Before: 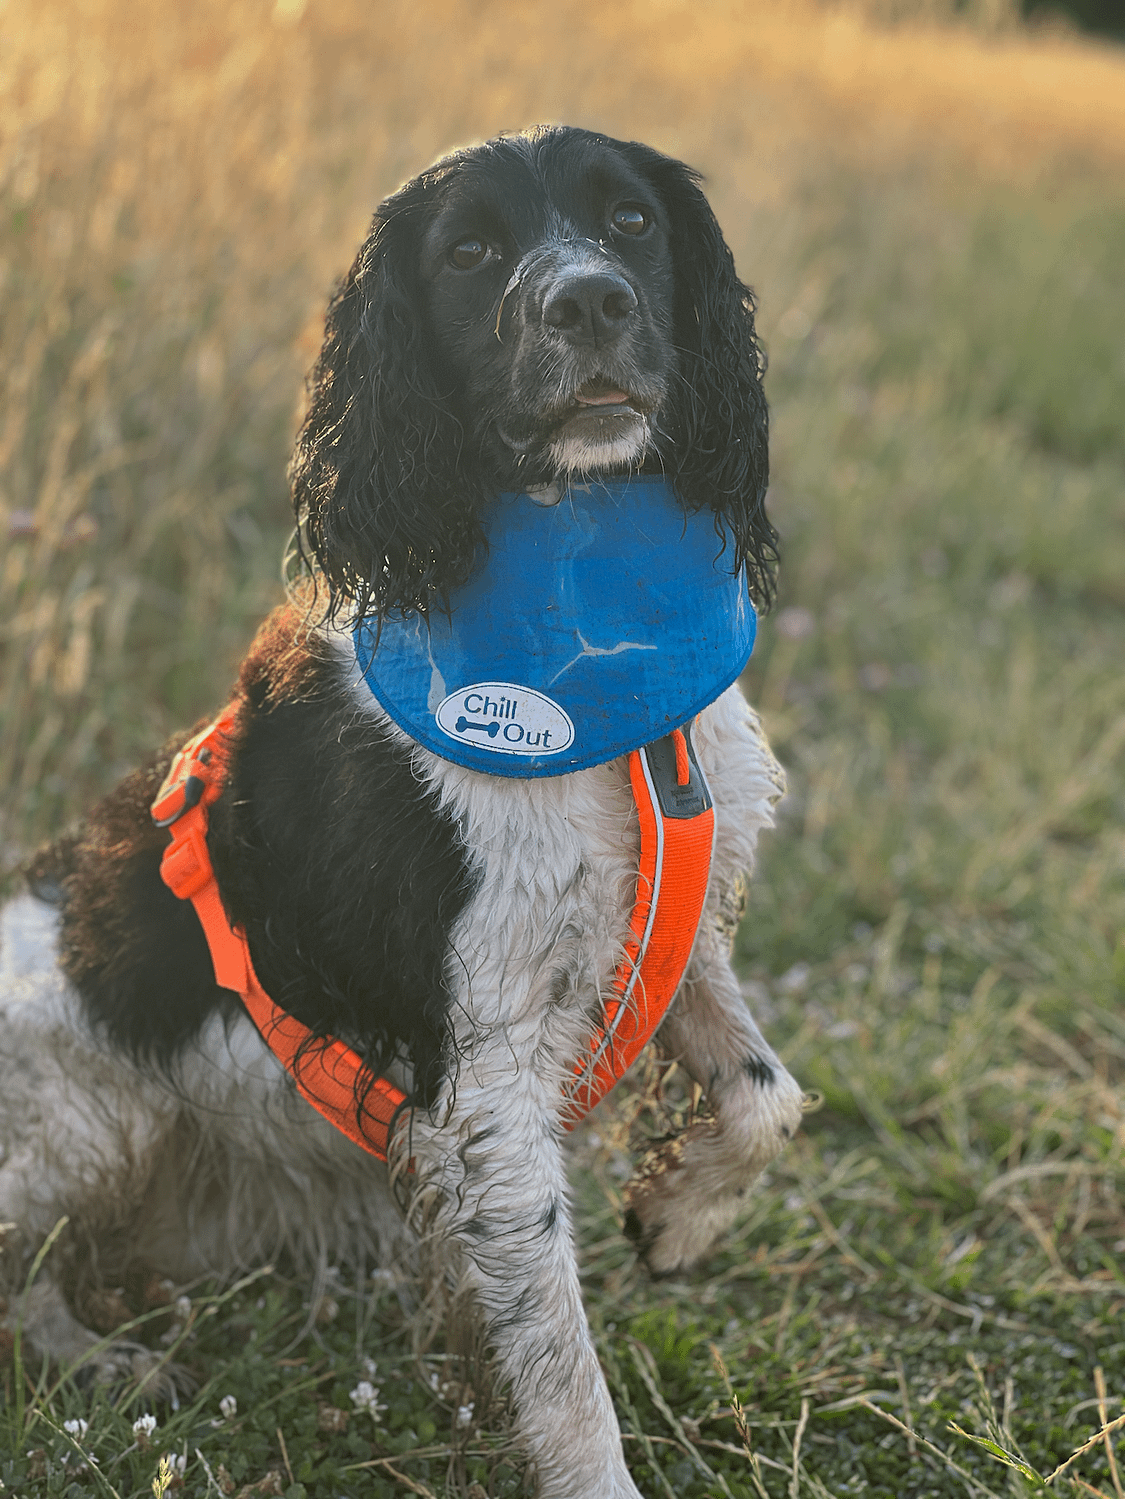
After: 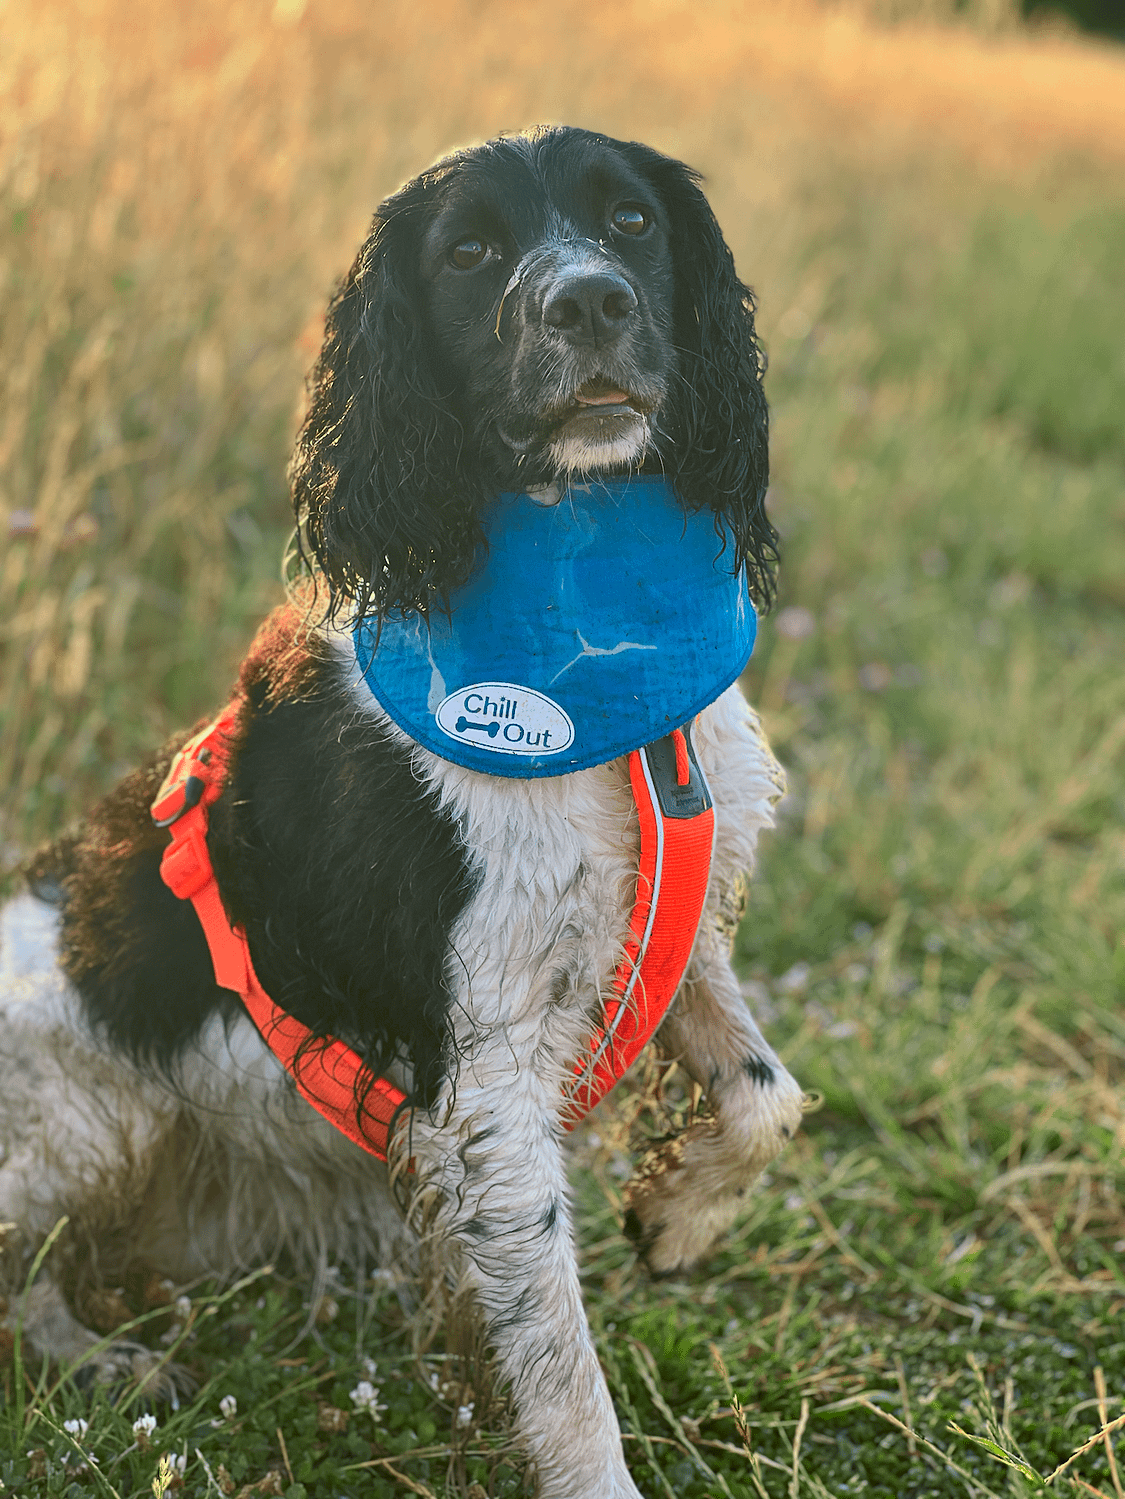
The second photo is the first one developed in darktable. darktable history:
tone curve: curves: ch0 [(0, 0.024) (0.049, 0.038) (0.176, 0.162) (0.325, 0.324) (0.438, 0.465) (0.598, 0.645) (0.843, 0.879) (1, 1)]; ch1 [(0, 0) (0.351, 0.347) (0.446, 0.42) (0.481, 0.463) (0.504, 0.504) (0.522, 0.521) (0.546, 0.563) (0.622, 0.664) (0.728, 0.786) (1, 1)]; ch2 [(0, 0) (0.327, 0.324) (0.427, 0.413) (0.458, 0.444) (0.502, 0.504) (0.526, 0.539) (0.547, 0.581) (0.612, 0.634) (0.76, 0.765) (1, 1)], color space Lab, independent channels, preserve colors none
